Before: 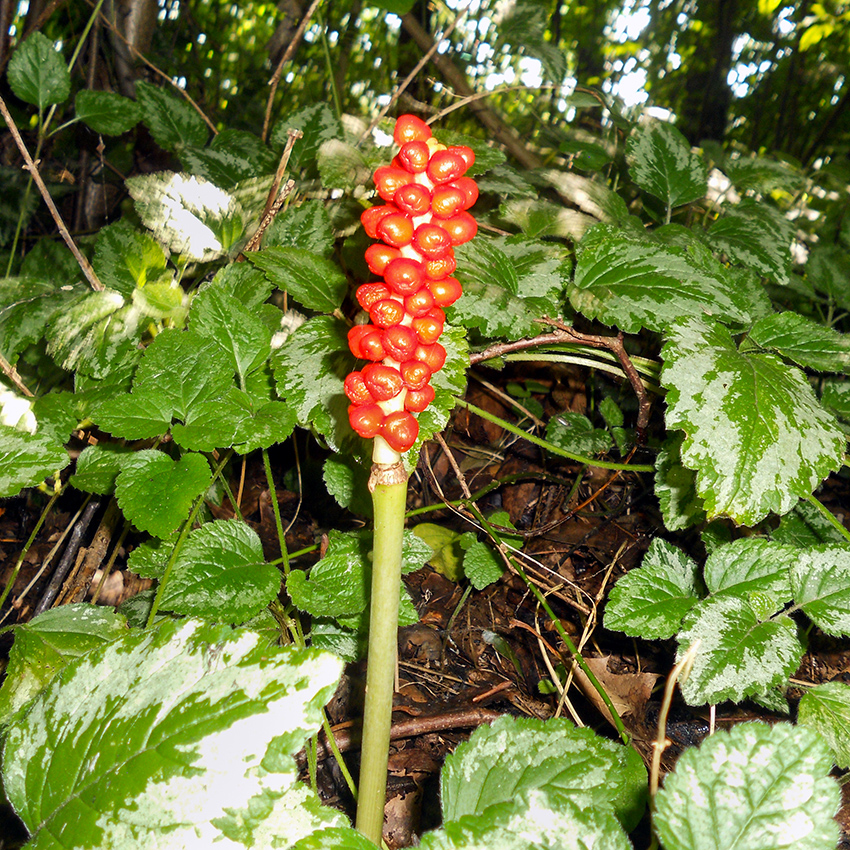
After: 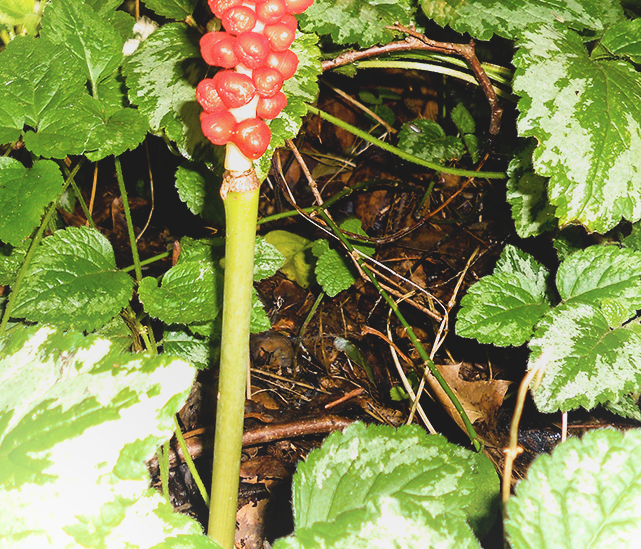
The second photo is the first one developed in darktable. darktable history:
crop and rotate: left 17.453%, top 34.604%, right 7.031%, bottom 0.792%
contrast brightness saturation: contrast -0.164, brightness 0.041, saturation -0.124
shadows and highlights: shadows -52.81, highlights 84.17, soften with gaussian
color balance rgb: perceptual saturation grading › global saturation 29.925%, global vibrance 20%
filmic rgb: black relative exposure -7.99 EV, white relative exposure 2.18 EV, hardness 7.03
